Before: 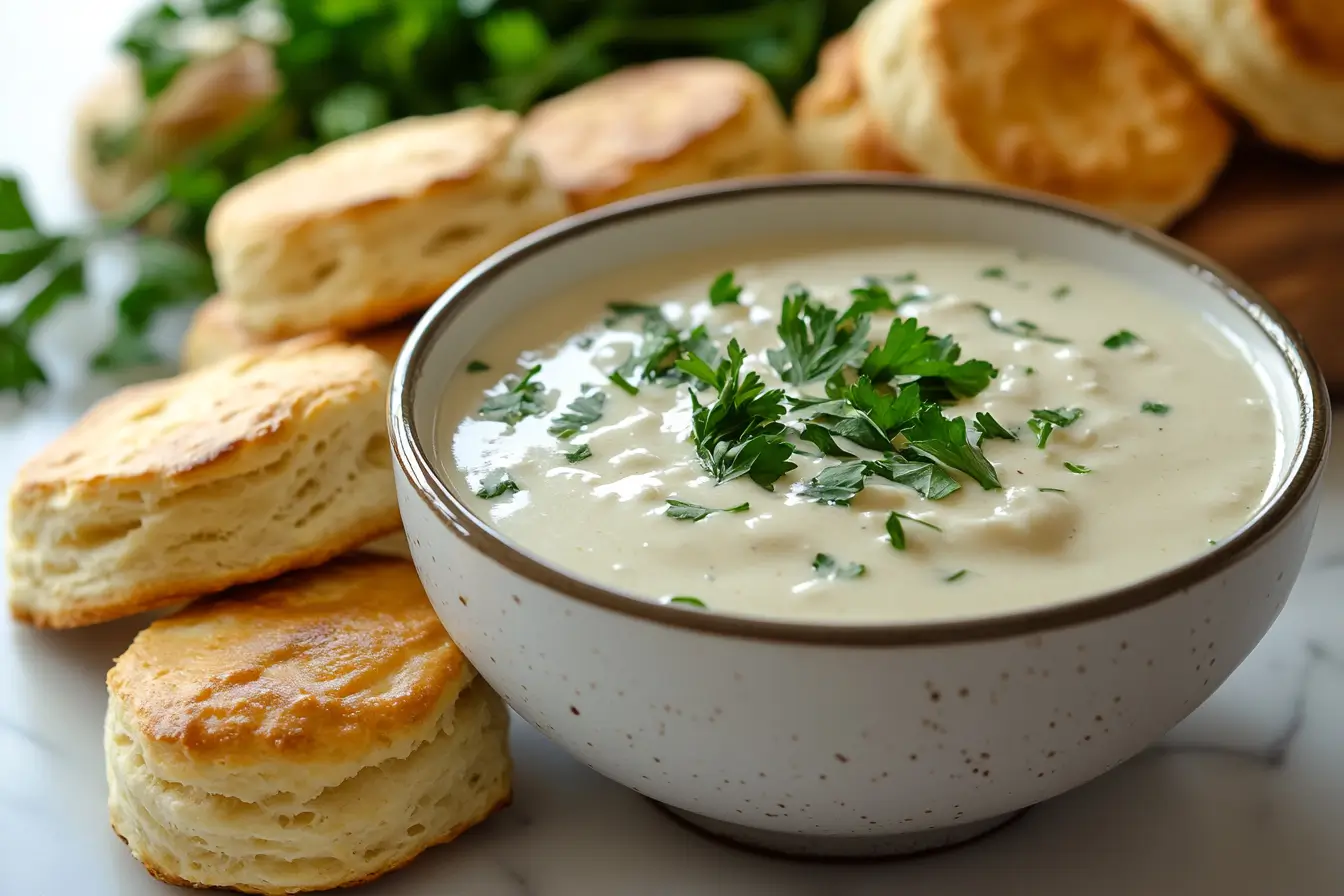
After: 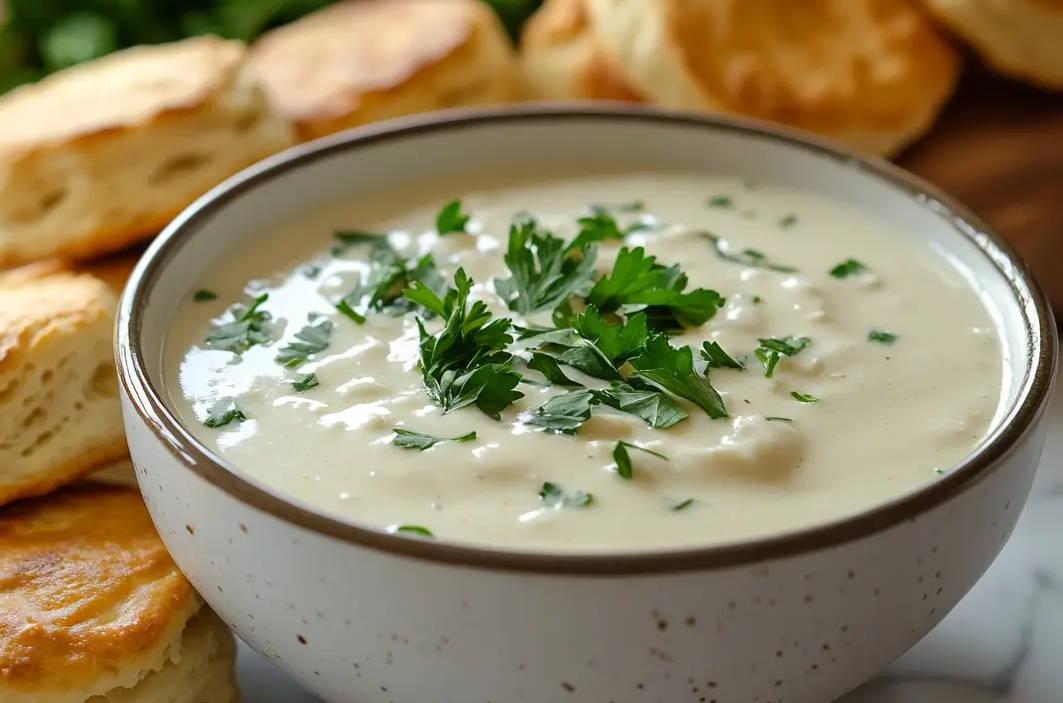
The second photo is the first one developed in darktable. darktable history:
crop and rotate: left 20.357%, top 8.008%, right 0.487%, bottom 13.478%
